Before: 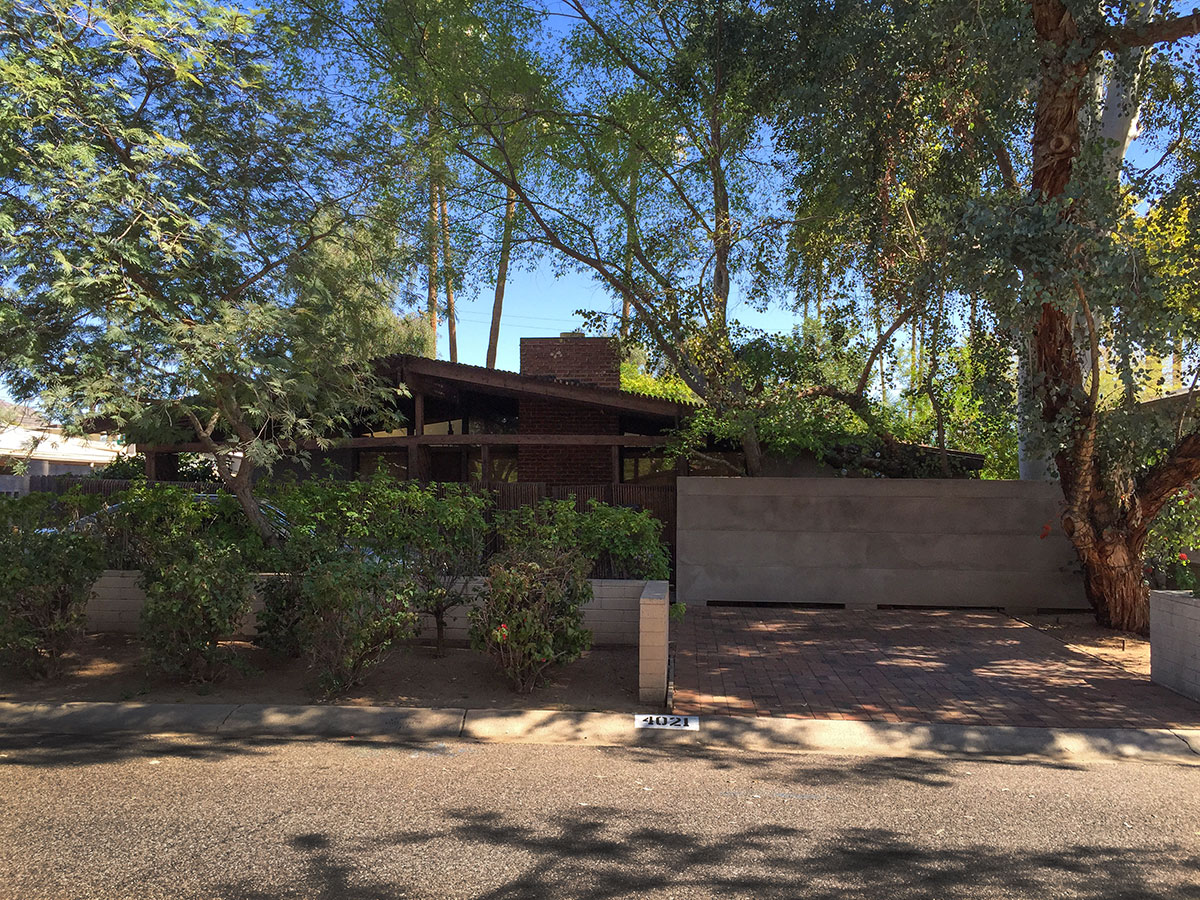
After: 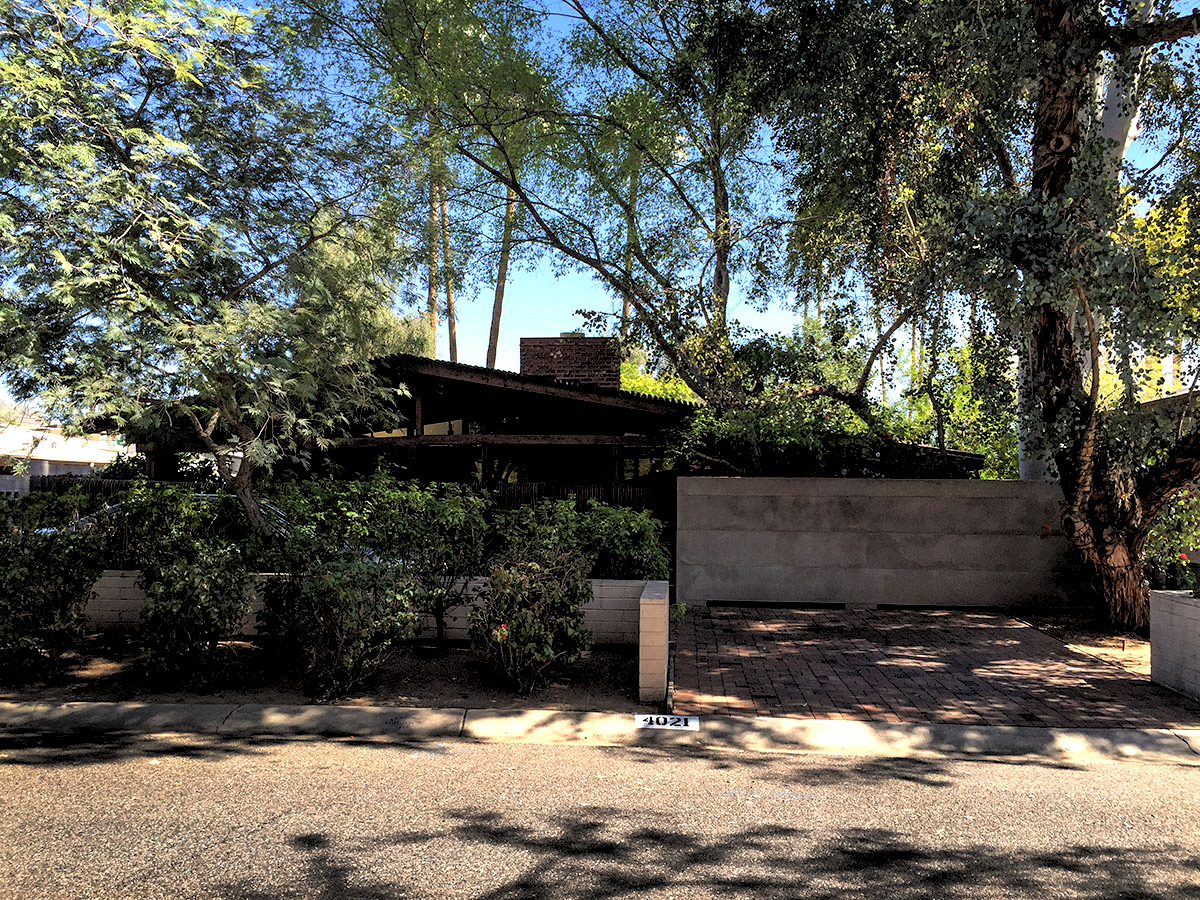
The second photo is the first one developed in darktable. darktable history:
exposure: black level correction 0, exposure 0.5 EV, compensate highlight preservation false
tone equalizer: on, module defaults
rgb levels: levels [[0.034, 0.472, 0.904], [0, 0.5, 1], [0, 0.5, 1]]
shadows and highlights: radius 334.93, shadows 63.48, highlights 6.06, compress 87.7%, highlights color adjustment 39.73%, soften with gaussian
